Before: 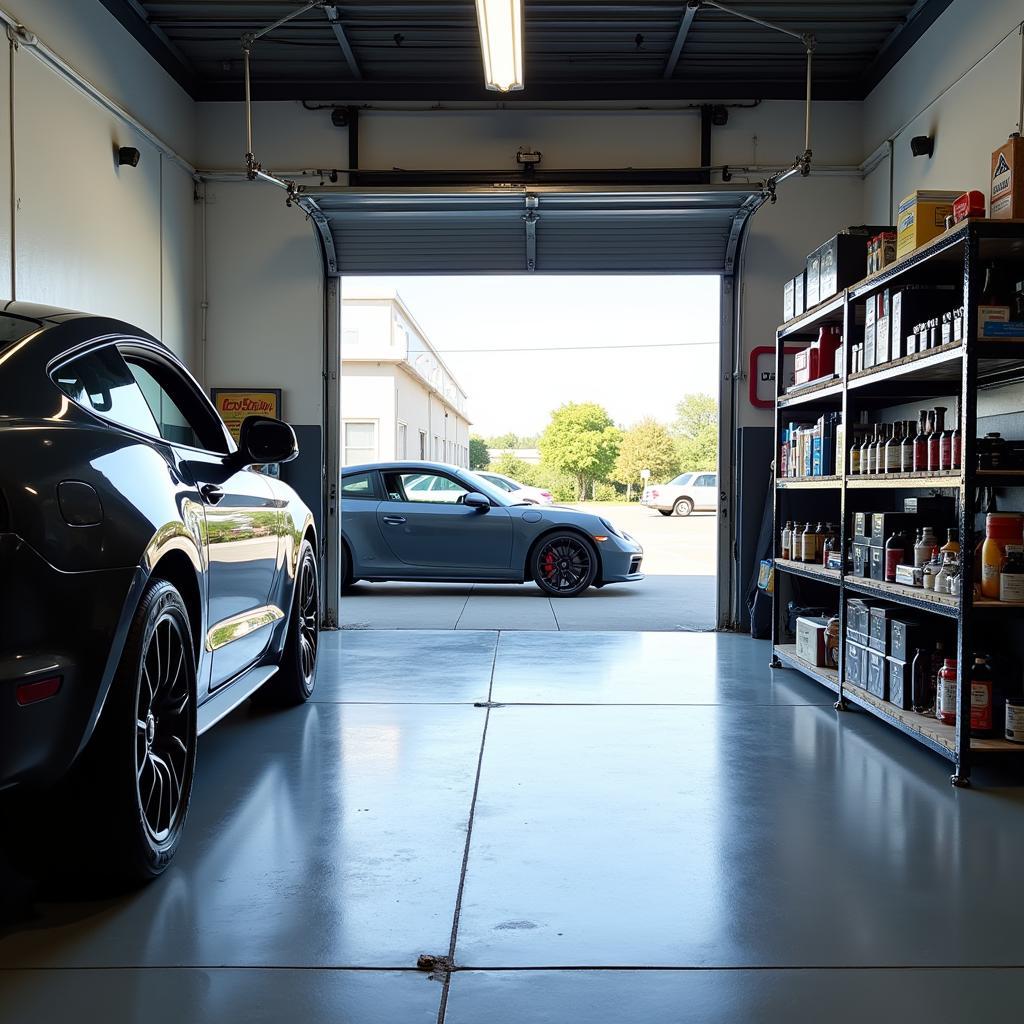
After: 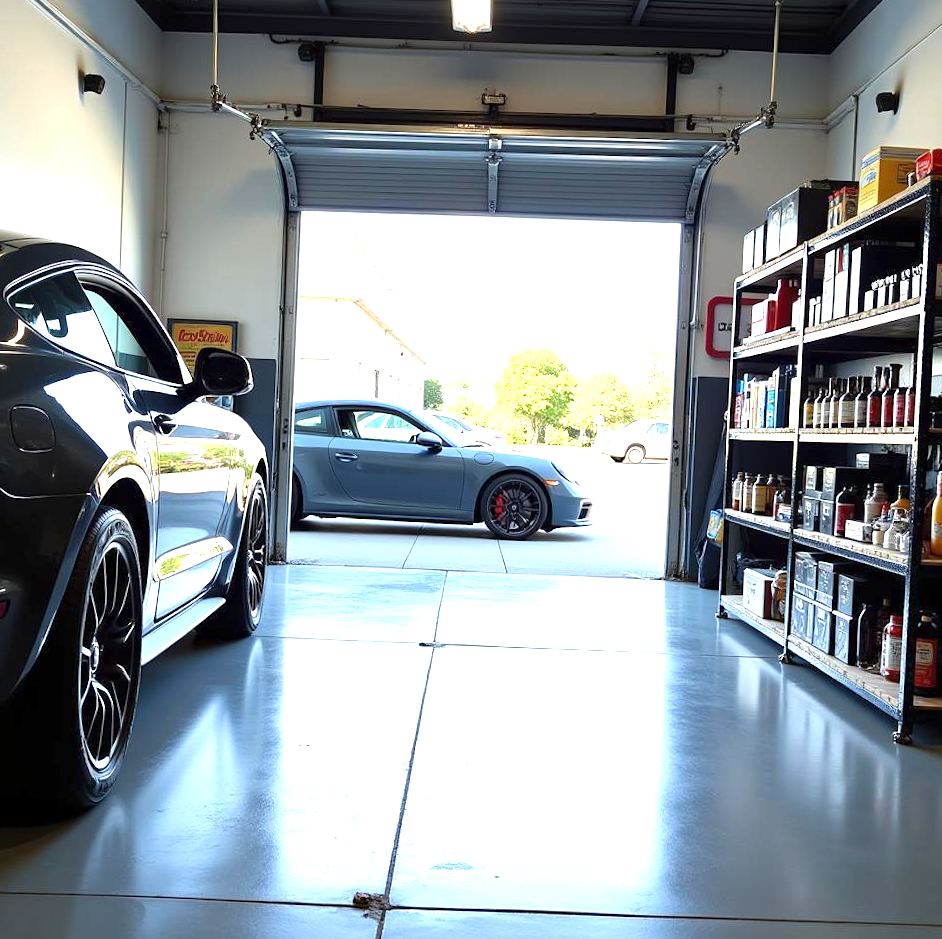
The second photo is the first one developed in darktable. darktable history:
exposure: exposure 1.23 EV, compensate highlight preservation false
crop and rotate: angle -2.09°, left 3.112%, top 4.189%, right 1.51%, bottom 0.763%
